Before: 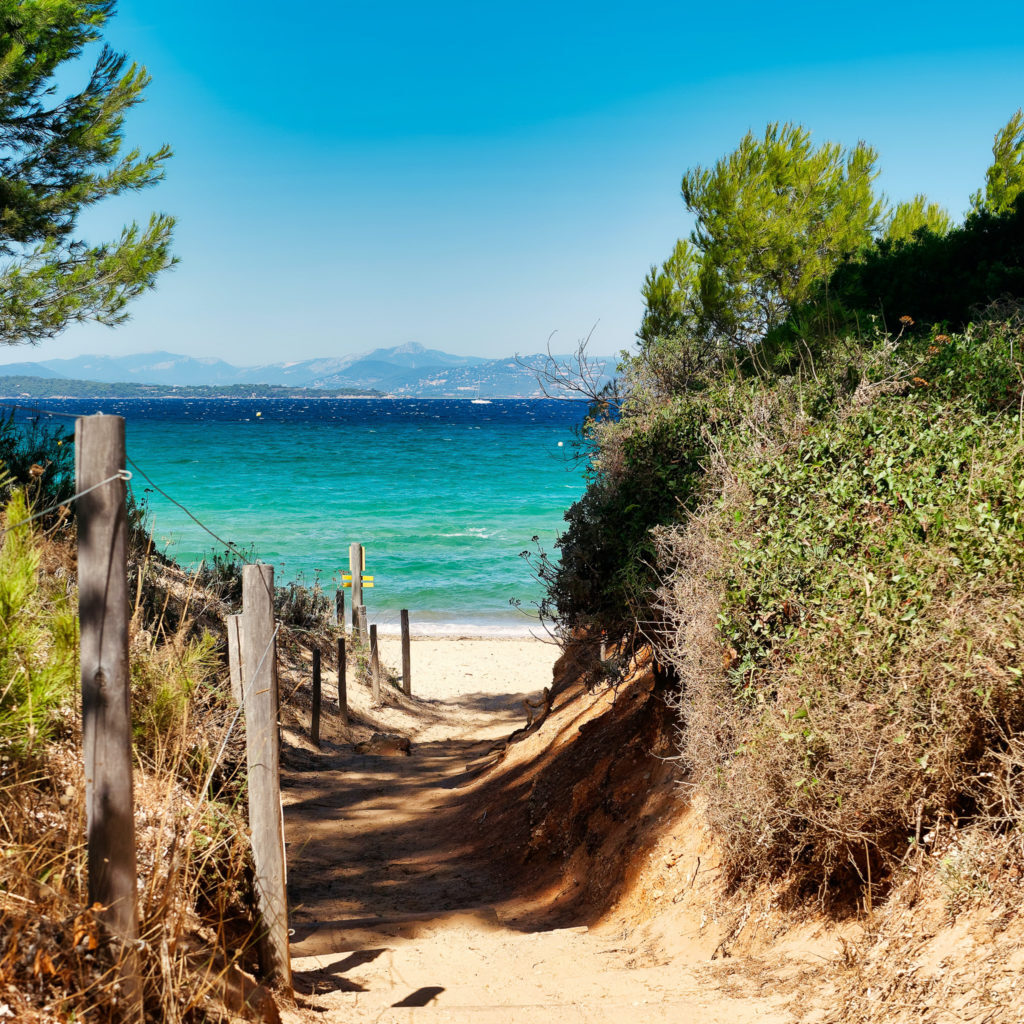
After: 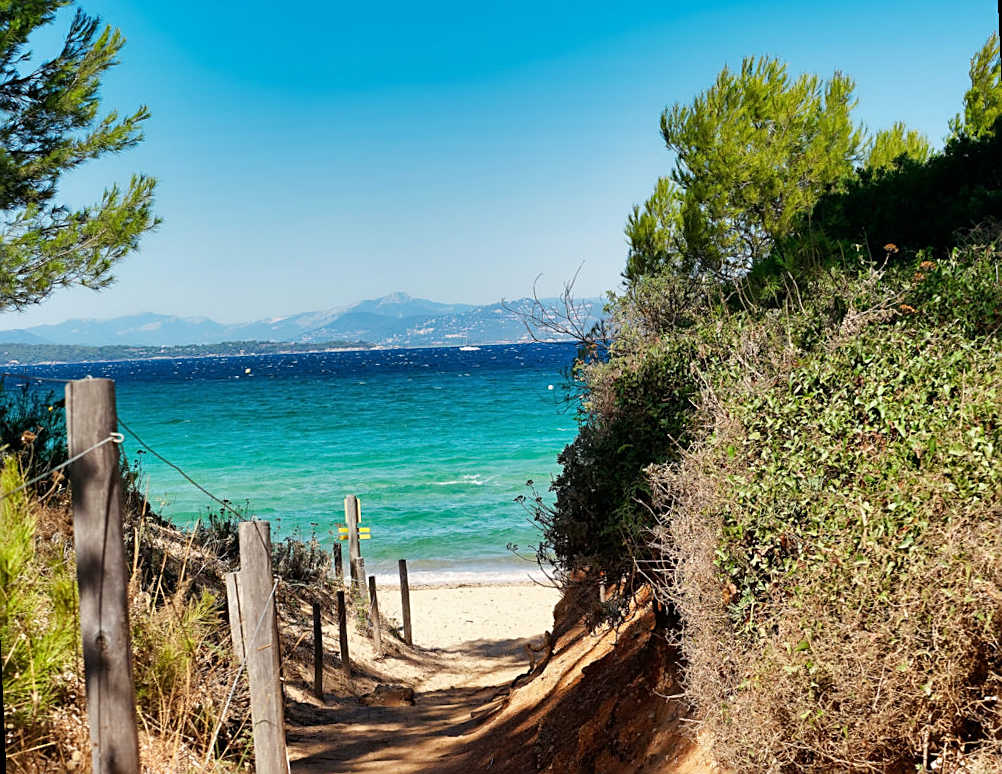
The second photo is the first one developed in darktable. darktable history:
sharpen: on, module defaults
rotate and perspective: rotation -2.56°, automatic cropping off
crop: left 2.737%, top 7.287%, right 3.421%, bottom 20.179%
